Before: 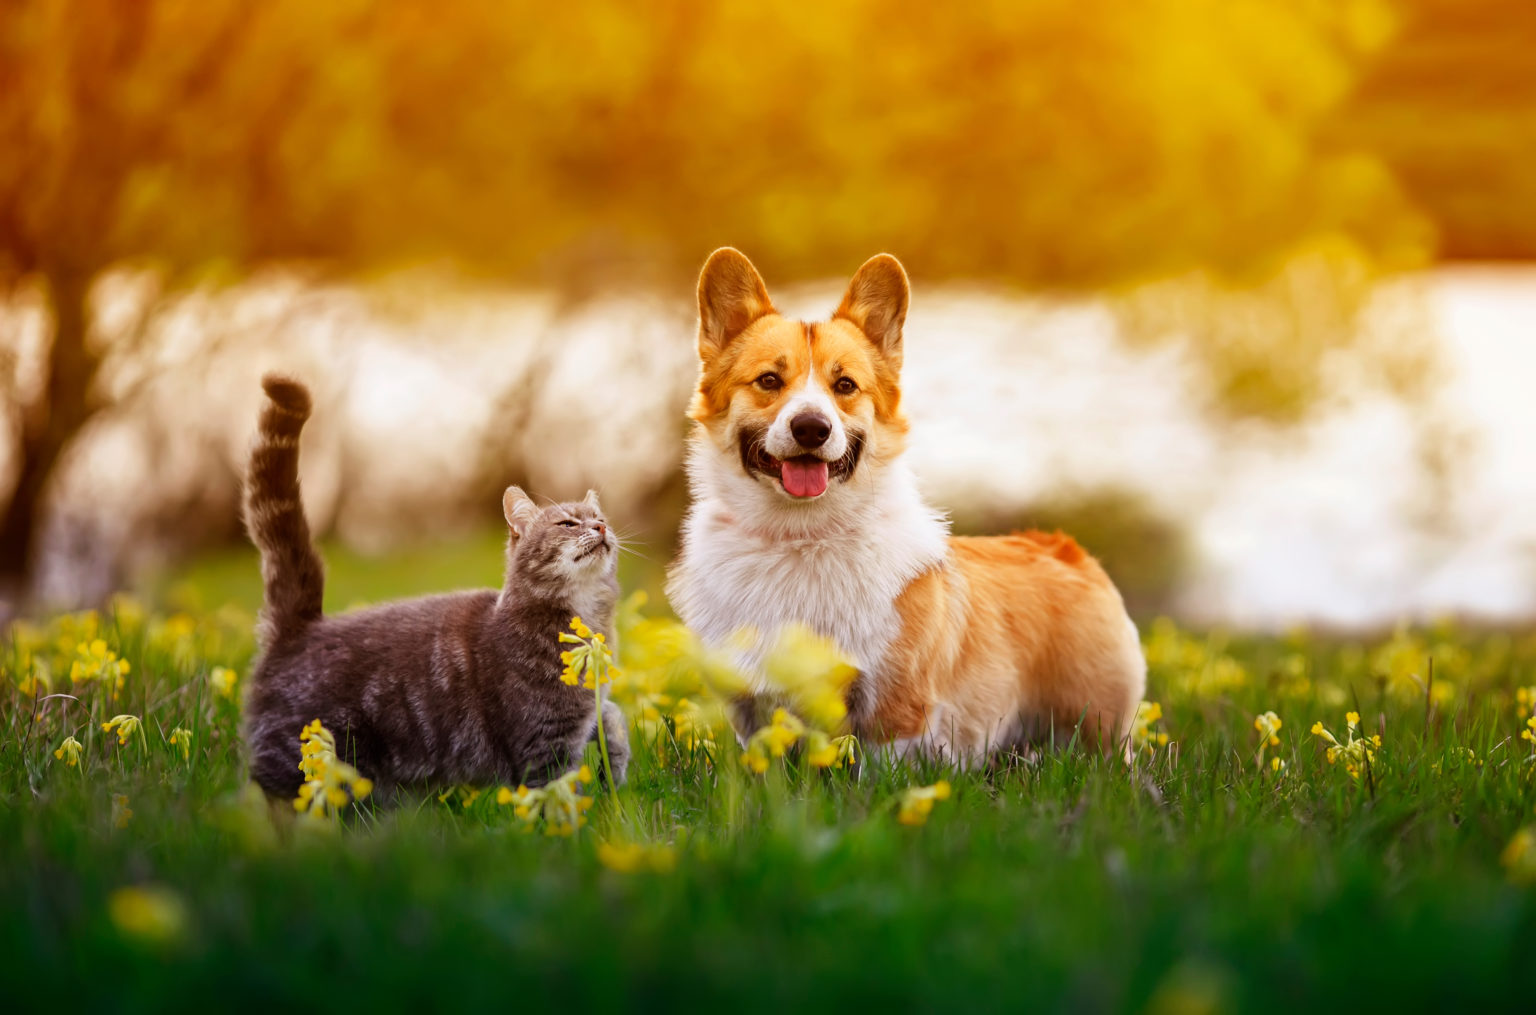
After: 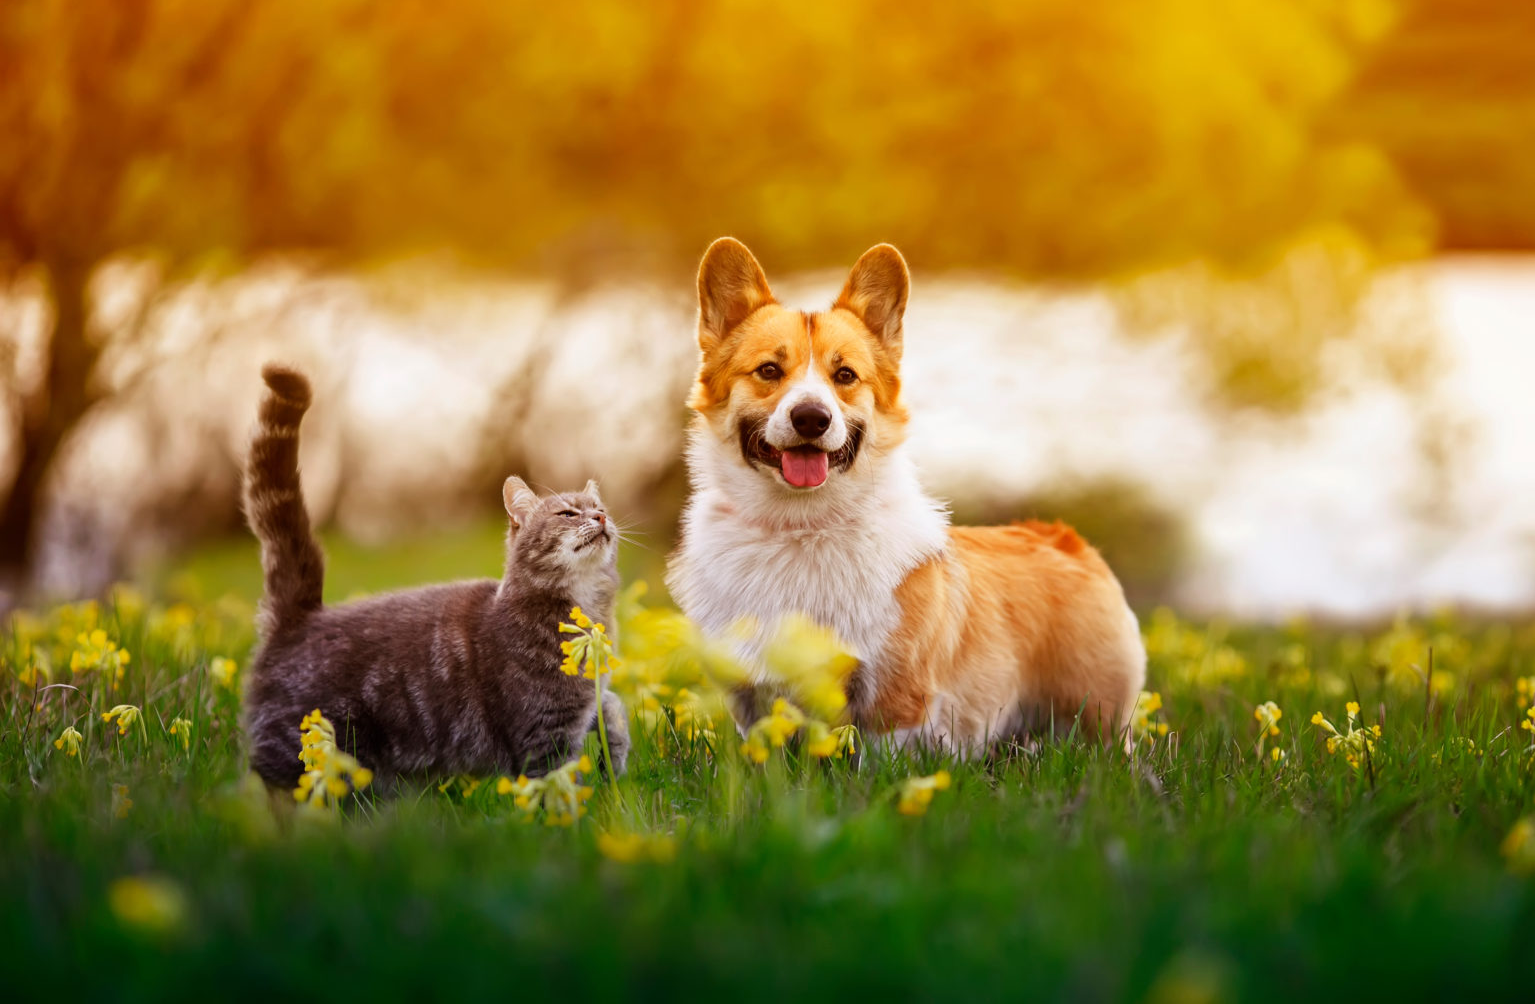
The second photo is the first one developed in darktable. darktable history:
crop: top 1.049%, right 0.001%
exposure: compensate highlight preservation false
